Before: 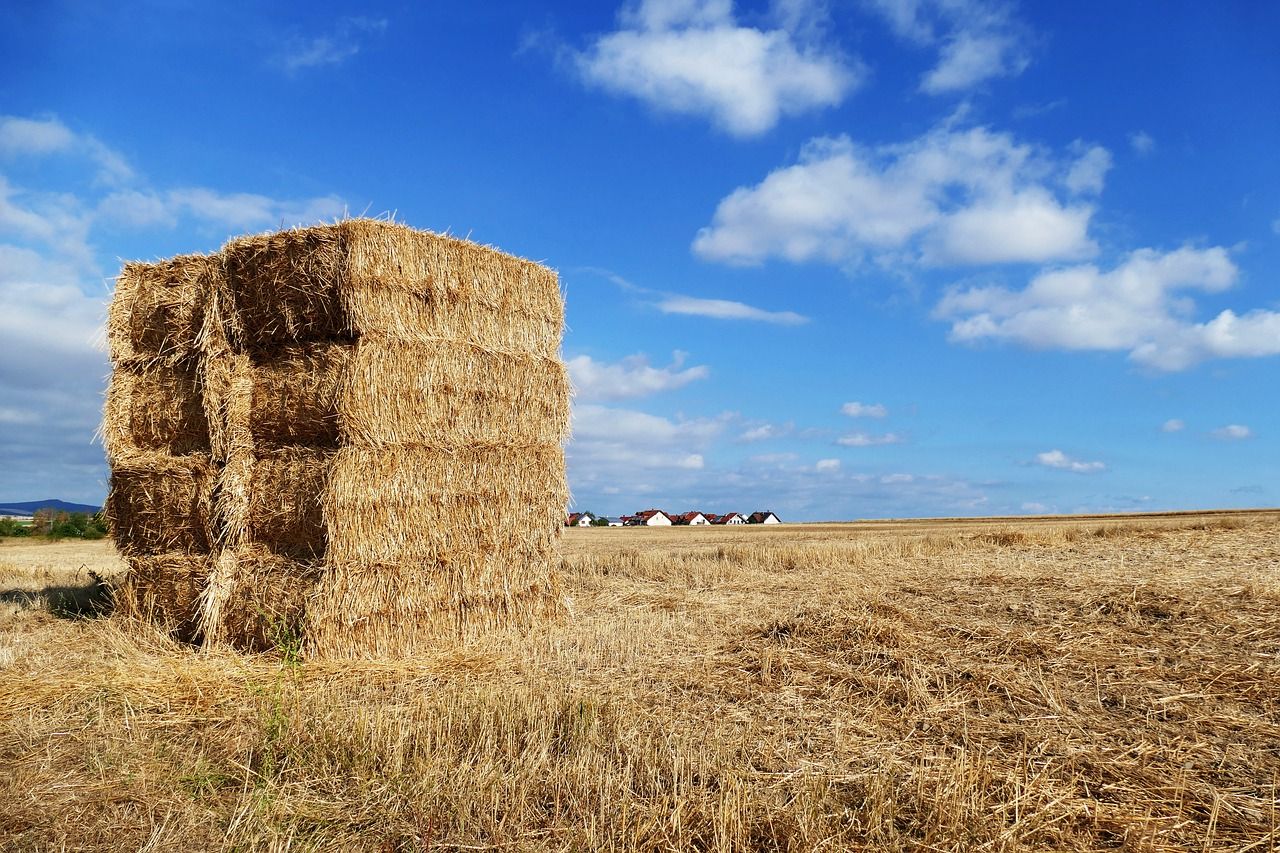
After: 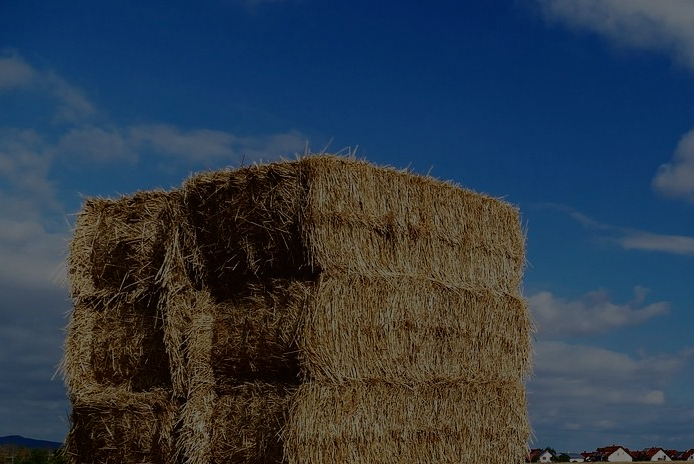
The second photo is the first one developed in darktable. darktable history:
crop and rotate: left 3.058%, top 7.56%, right 42.718%, bottom 37.996%
exposure: black level correction 0.009, exposure -0.672 EV, compensate highlight preservation false
filmic rgb: black relative exposure -16 EV, white relative exposure 2.91 EV, threshold 3.03 EV, hardness 9.97, color science v5 (2021), iterations of high-quality reconstruction 0, contrast in shadows safe, contrast in highlights safe, enable highlight reconstruction true
haze removal: adaptive false
tone equalizer: -8 EV -1.96 EV, -7 EV -1.97 EV, -6 EV -1.98 EV, -5 EV -1.97 EV, -4 EV -1.98 EV, -3 EV -1.98 EV, -2 EV -1.98 EV, -1 EV -1.62 EV, +0 EV -1.99 EV
